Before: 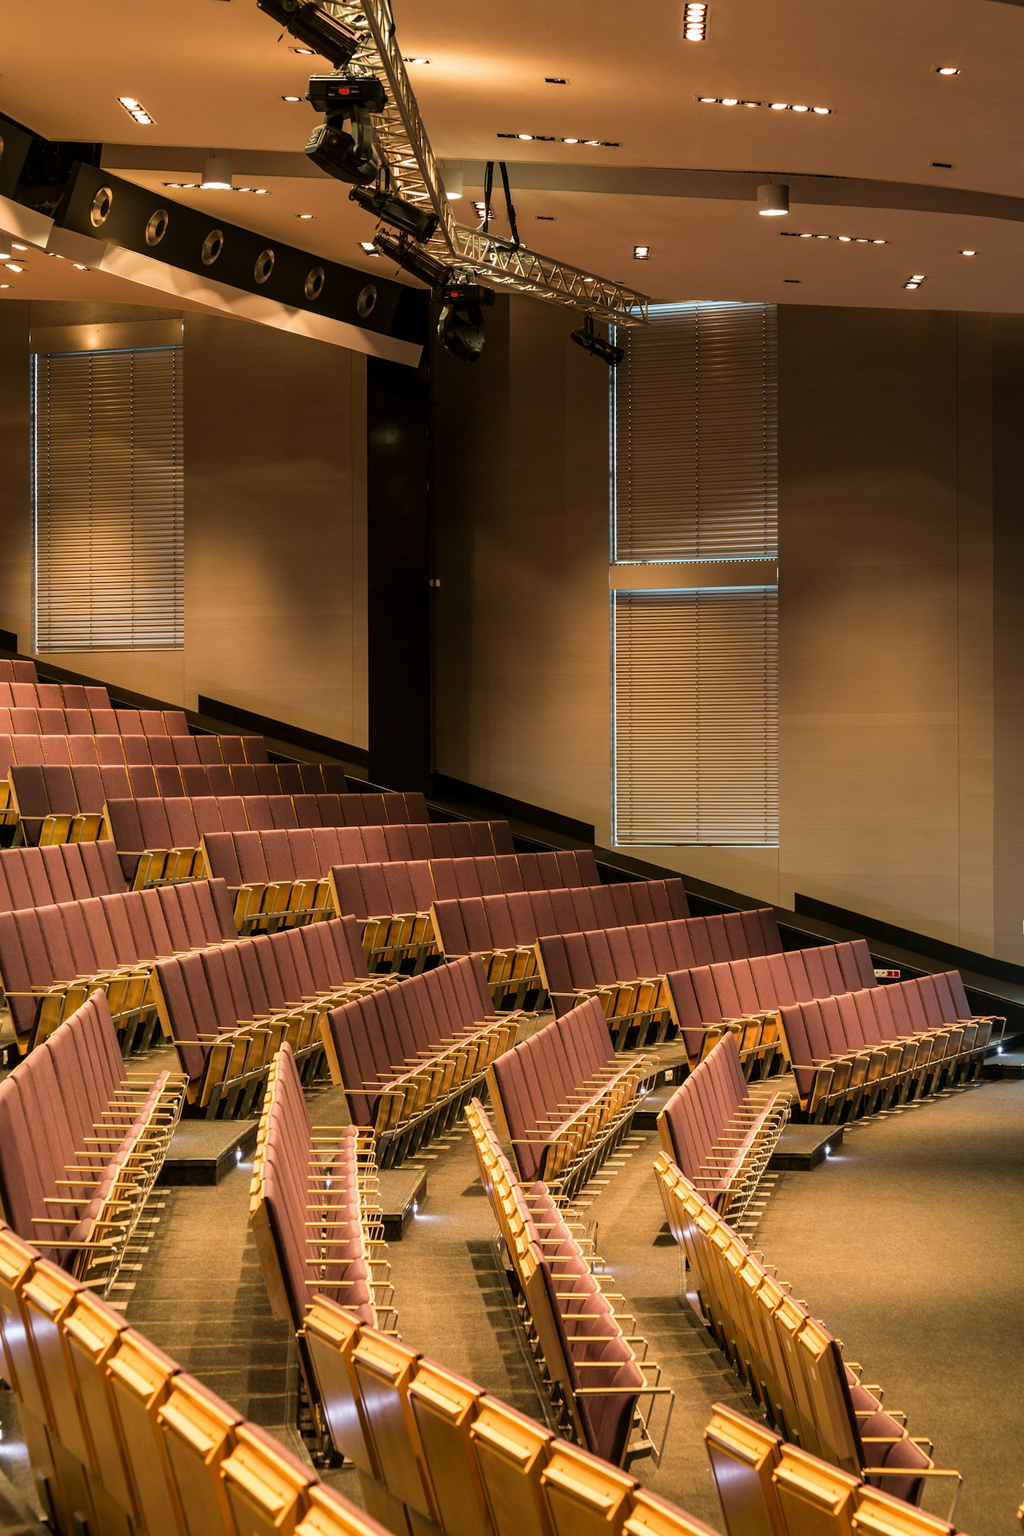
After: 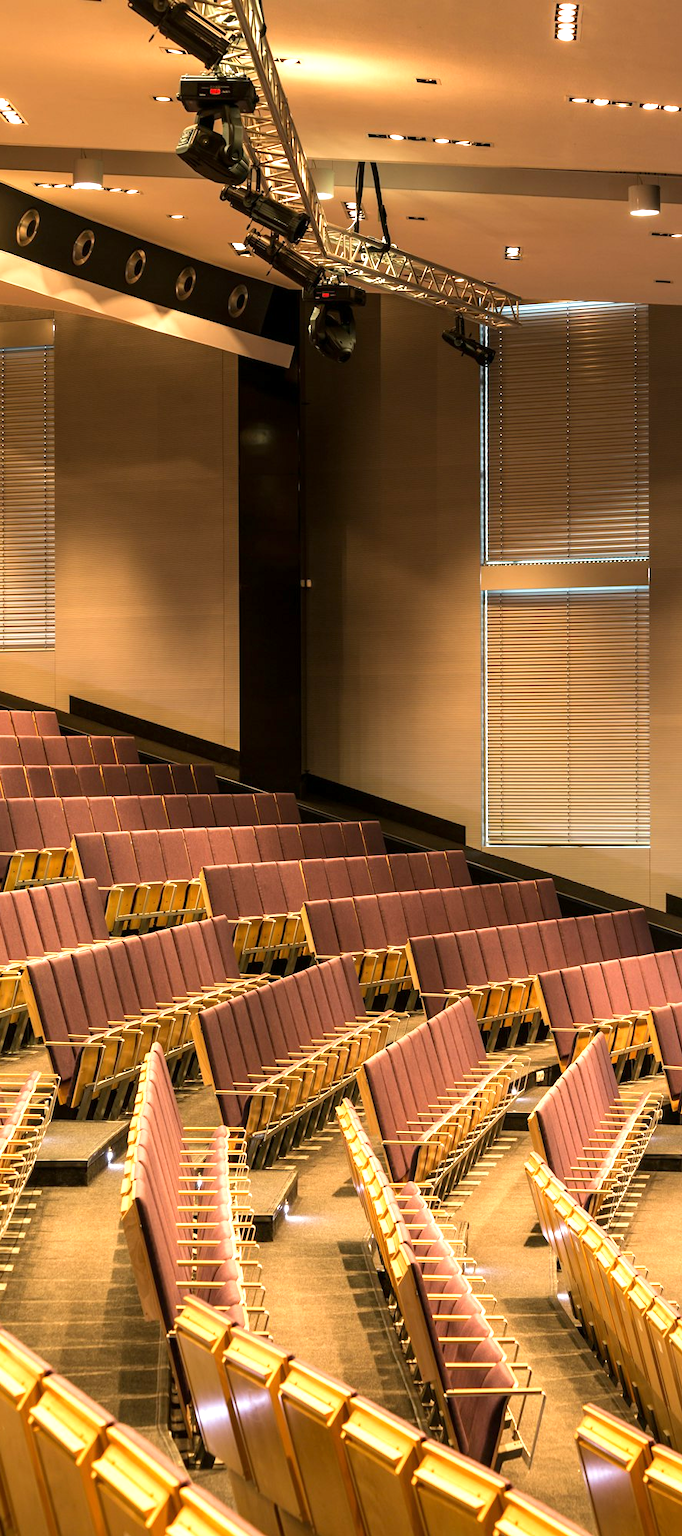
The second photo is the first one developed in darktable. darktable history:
crop and rotate: left 12.673%, right 20.66%
exposure: exposure 0.785 EV, compensate highlight preservation false
